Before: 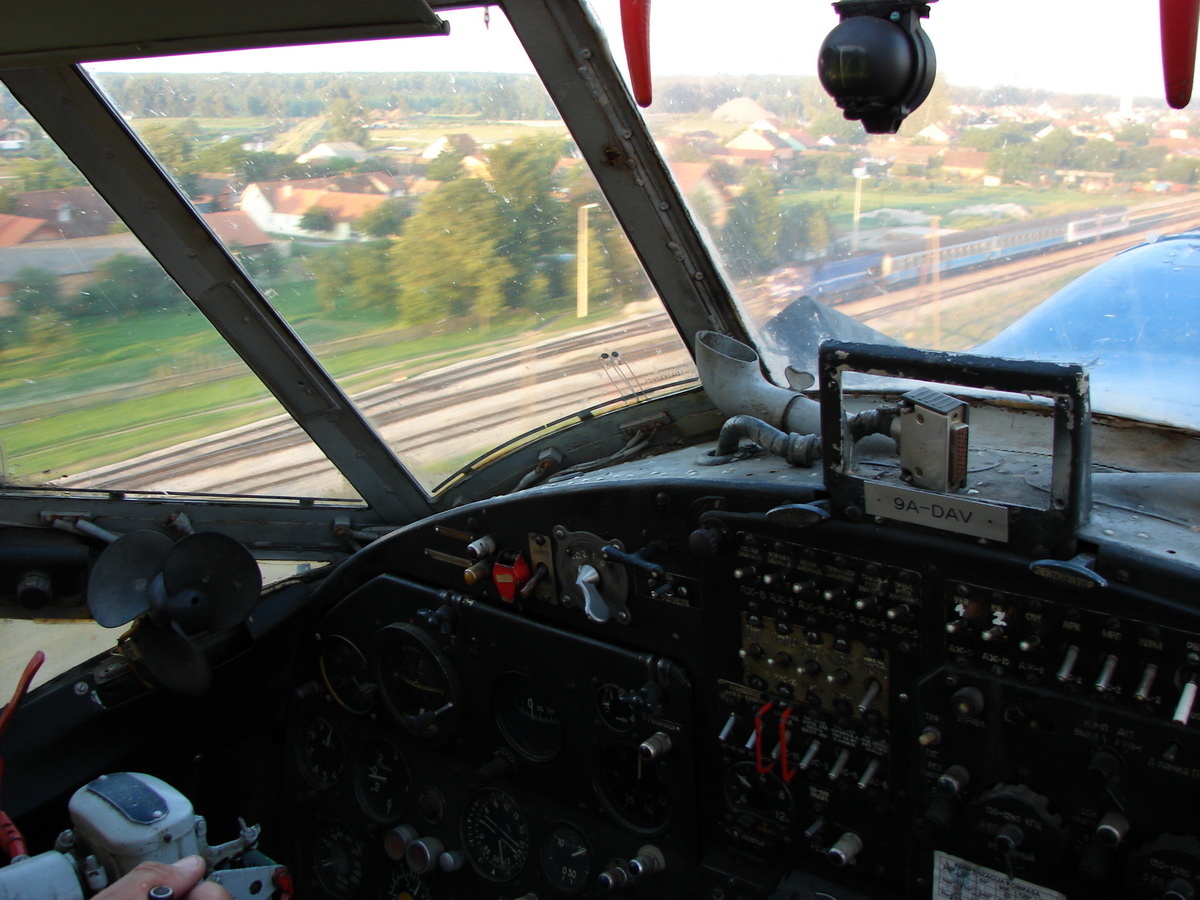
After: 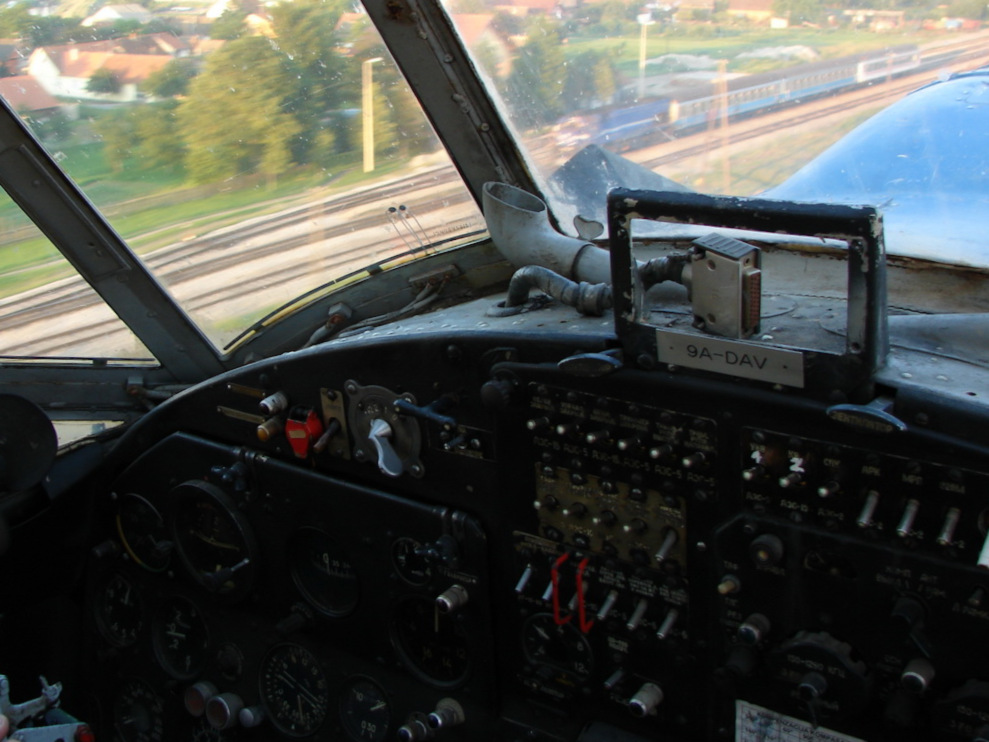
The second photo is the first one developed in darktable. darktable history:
lowpass: radius 0.5, unbound 0
rotate and perspective: rotation -1.32°, lens shift (horizontal) -0.031, crop left 0.015, crop right 0.985, crop top 0.047, crop bottom 0.982
crop: left 16.315%, top 14.246%
